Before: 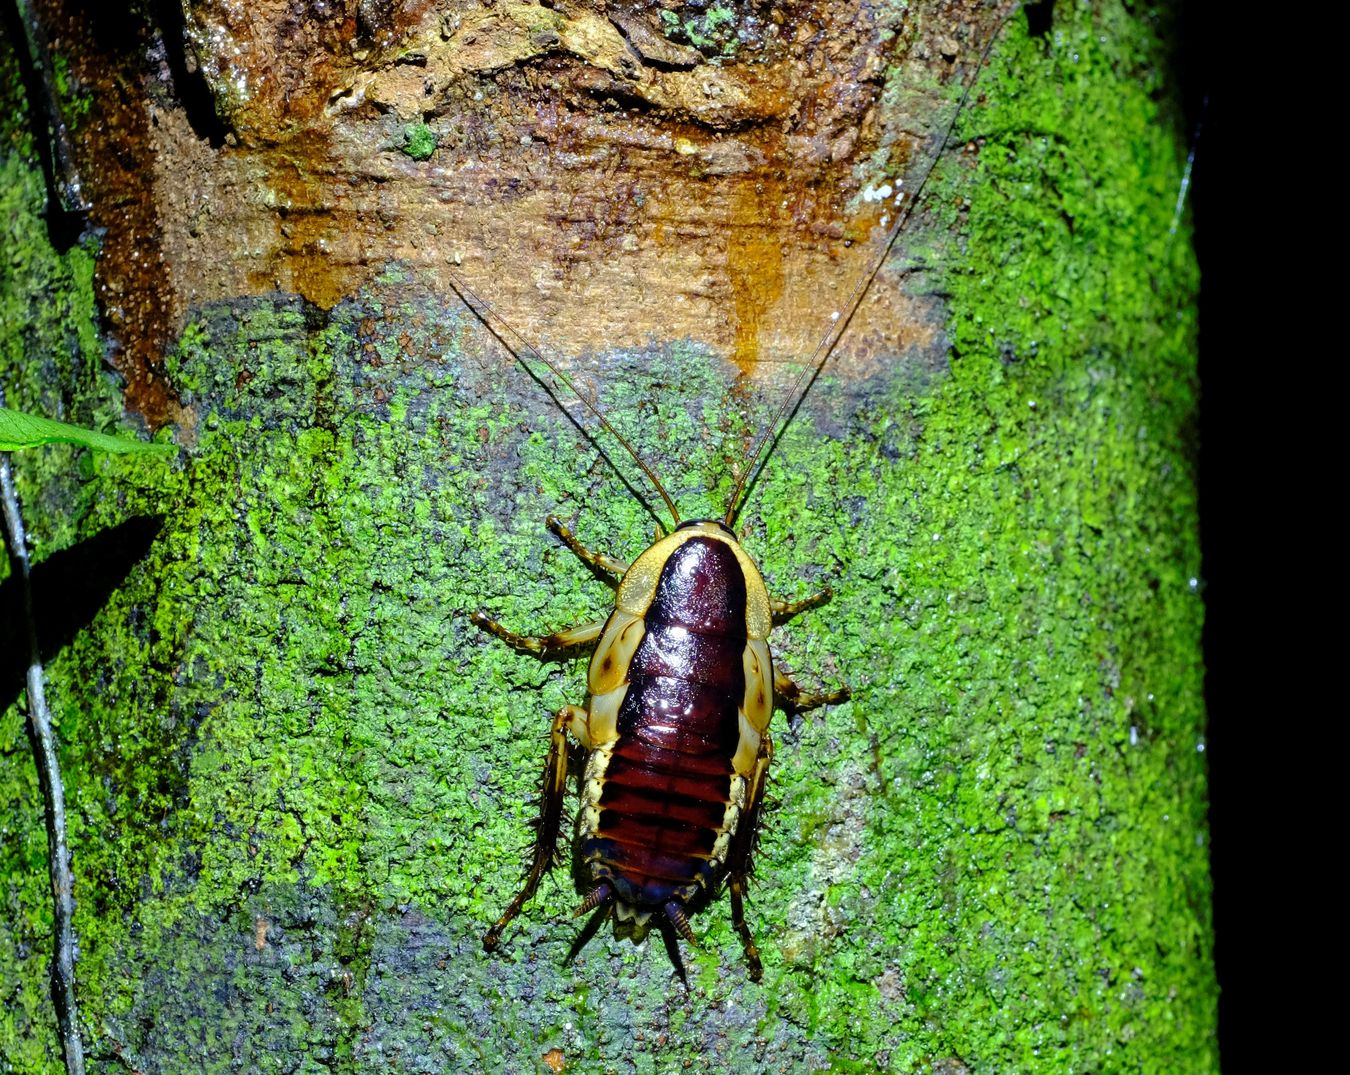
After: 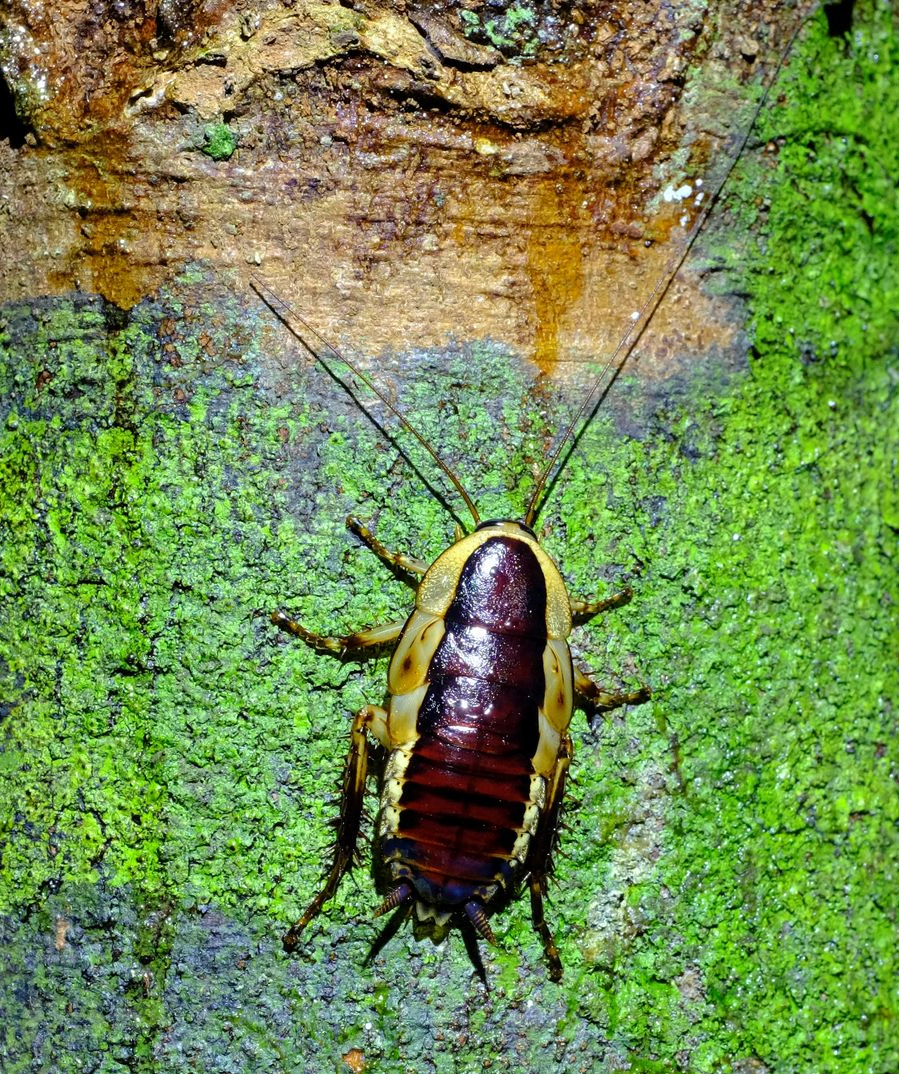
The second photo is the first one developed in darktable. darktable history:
crop and rotate: left 14.864%, right 18.537%
